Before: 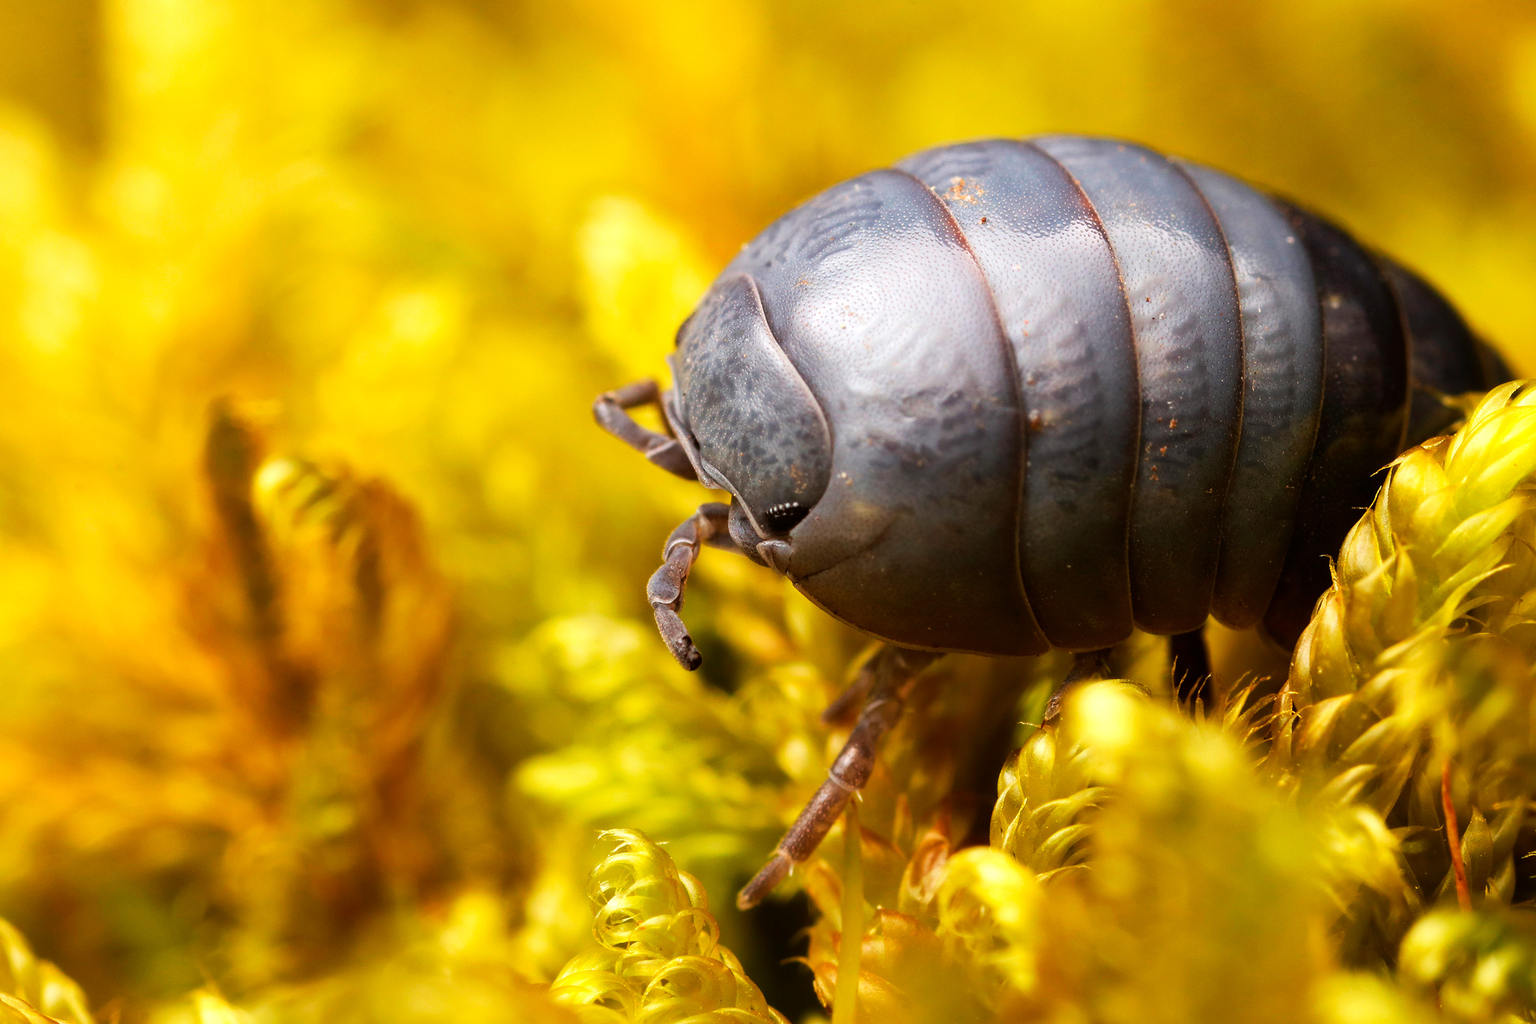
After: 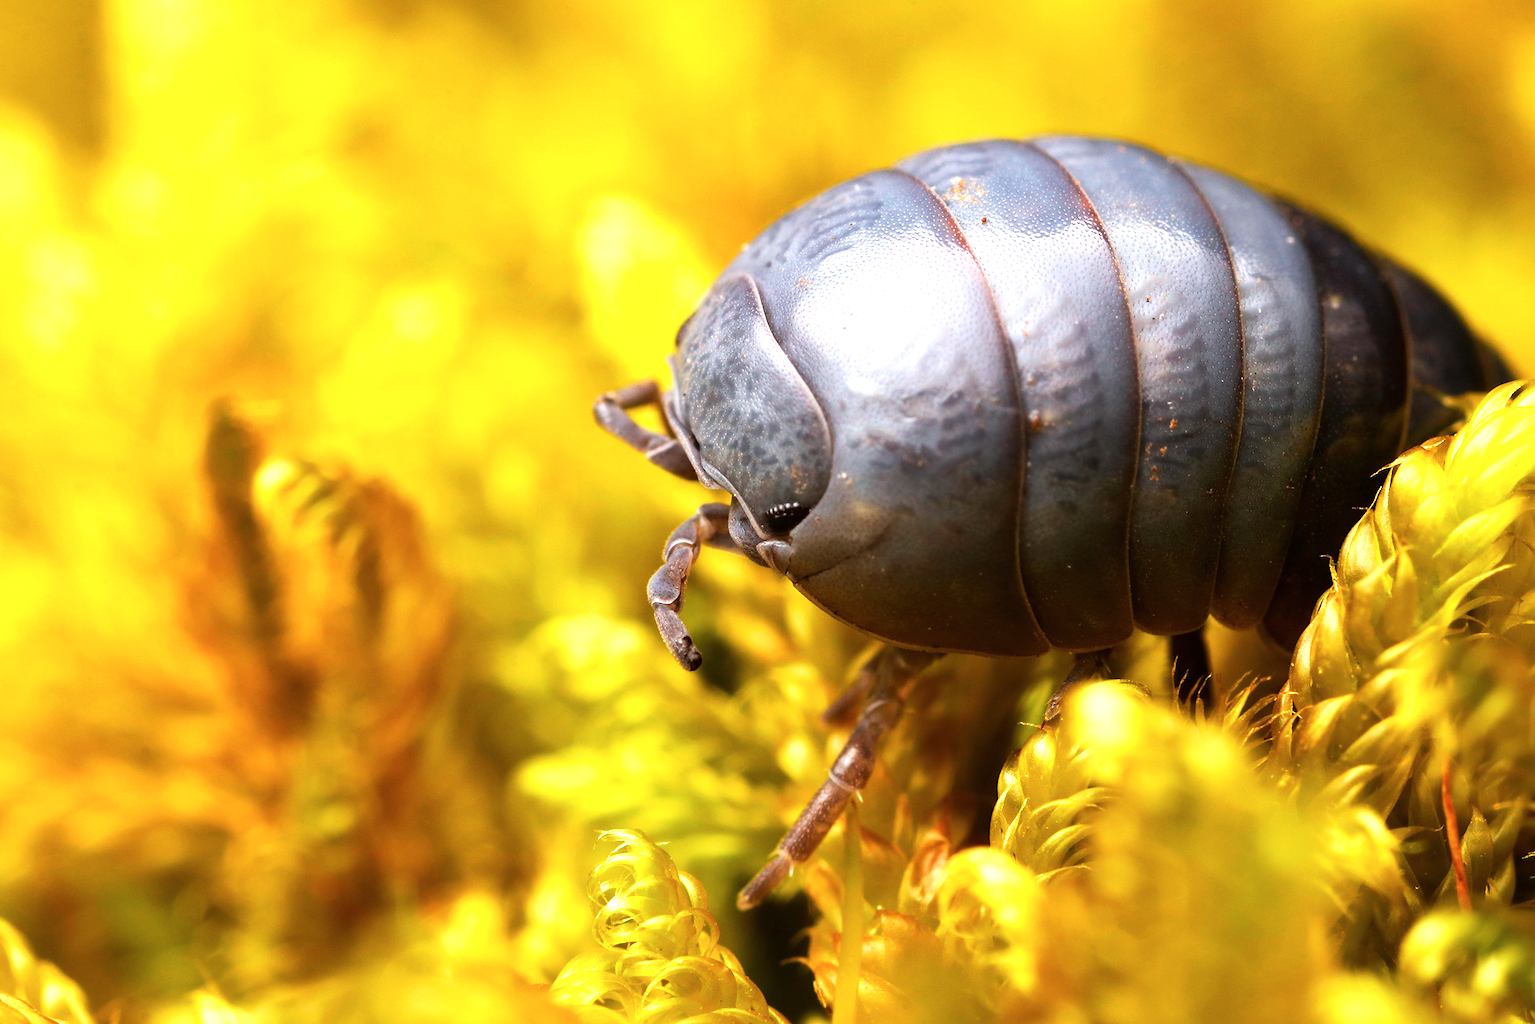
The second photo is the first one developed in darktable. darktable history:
color calibration: x 0.355, y 0.367, temperature 4700.38 K
exposure: black level correction 0, exposure 0.5 EV, compensate exposure bias true, compensate highlight preservation false
